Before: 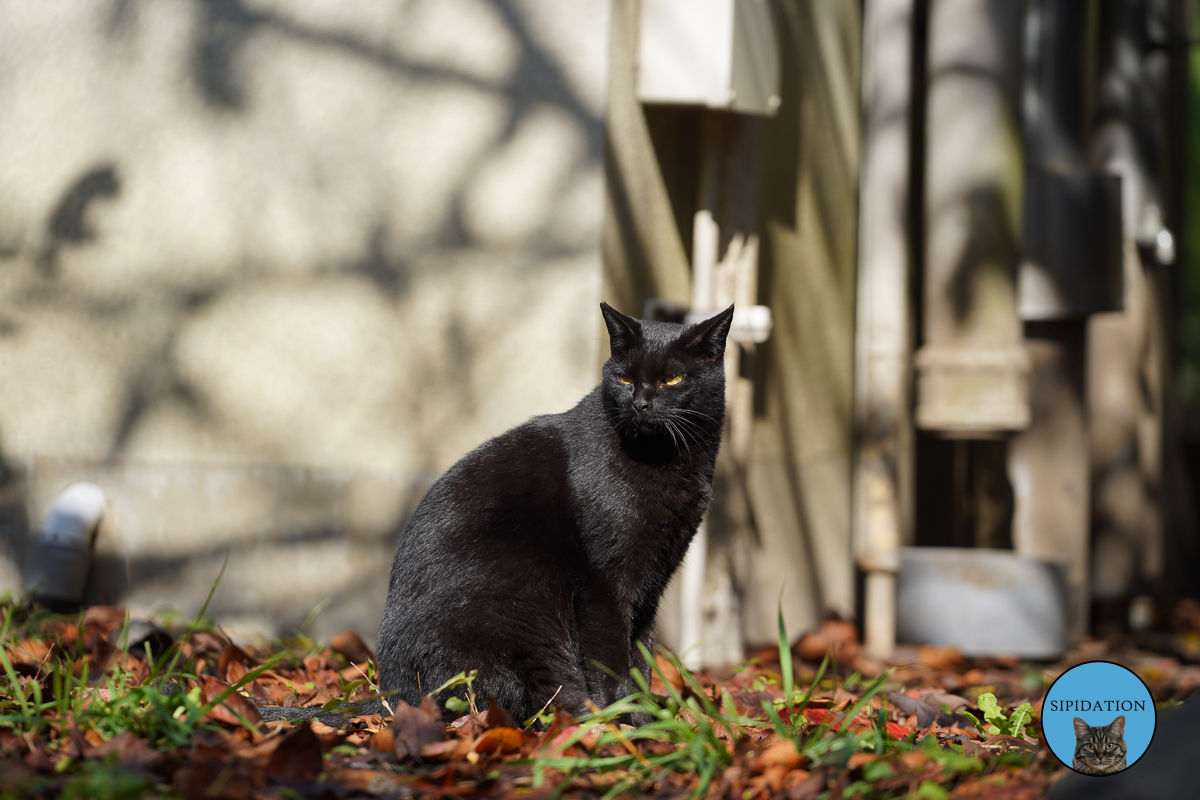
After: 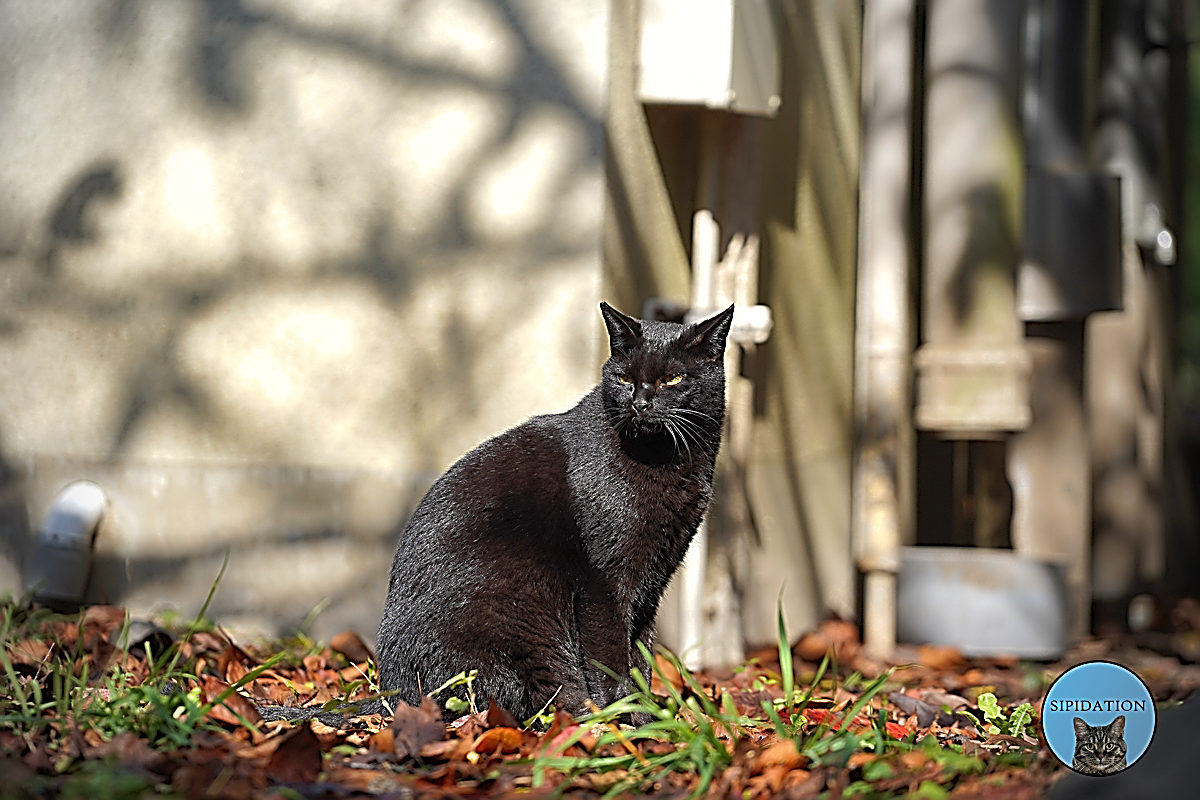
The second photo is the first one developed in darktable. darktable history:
sharpen: amount 1.997
vignetting: brightness -0.691
exposure: exposure 0.372 EV, compensate highlight preservation false
shadows and highlights: on, module defaults
